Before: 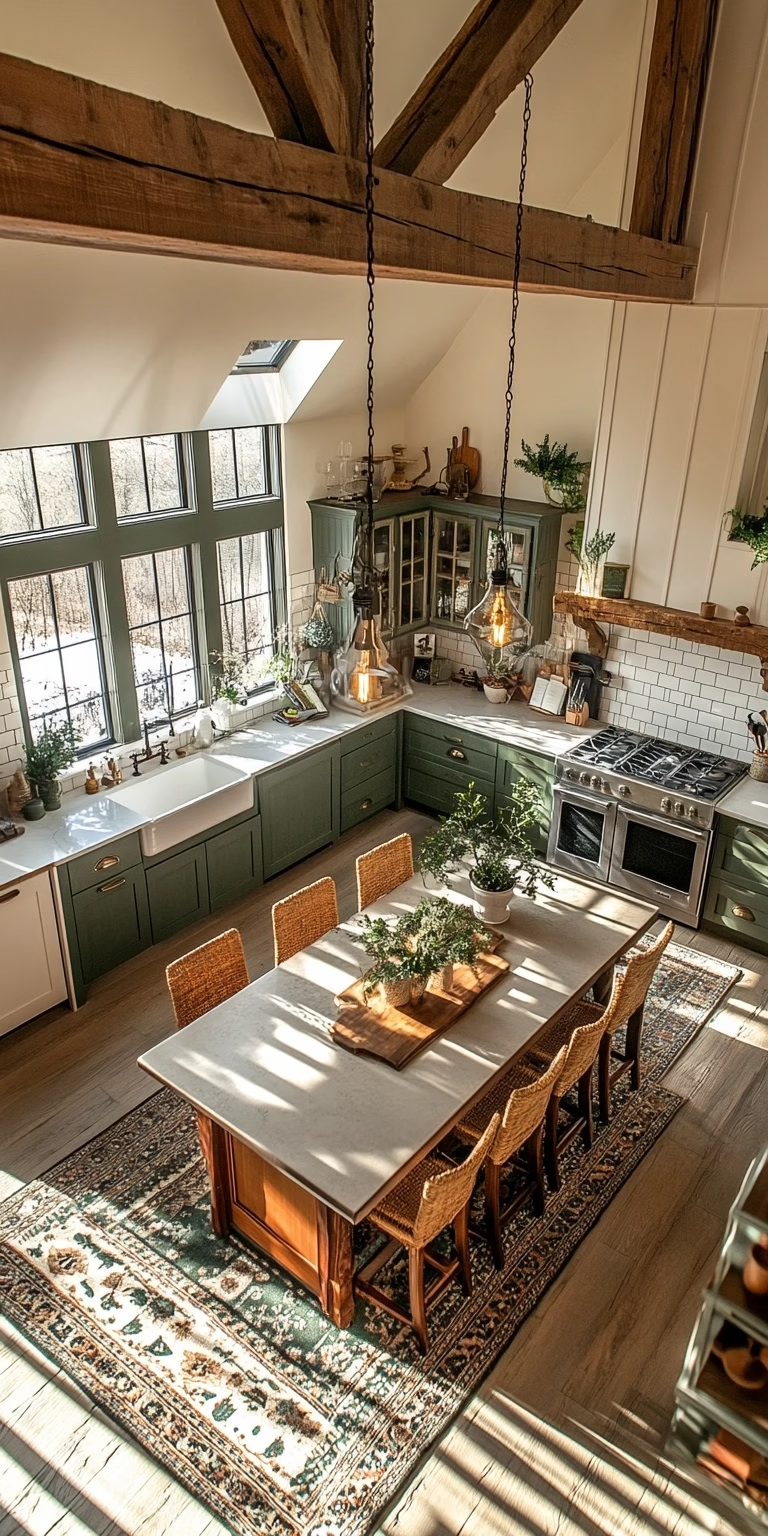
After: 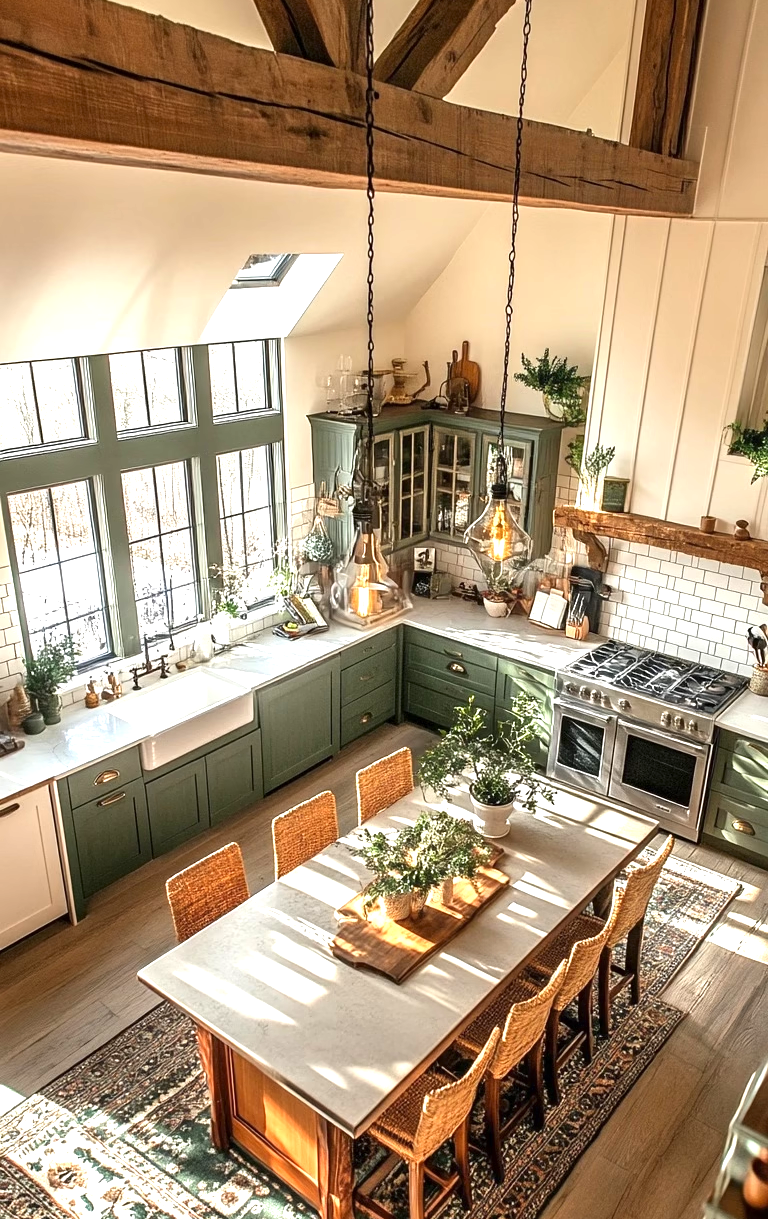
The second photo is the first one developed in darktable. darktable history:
crop and rotate: top 5.656%, bottom 14.924%
exposure: exposure 1 EV, compensate exposure bias true, compensate highlight preservation false
